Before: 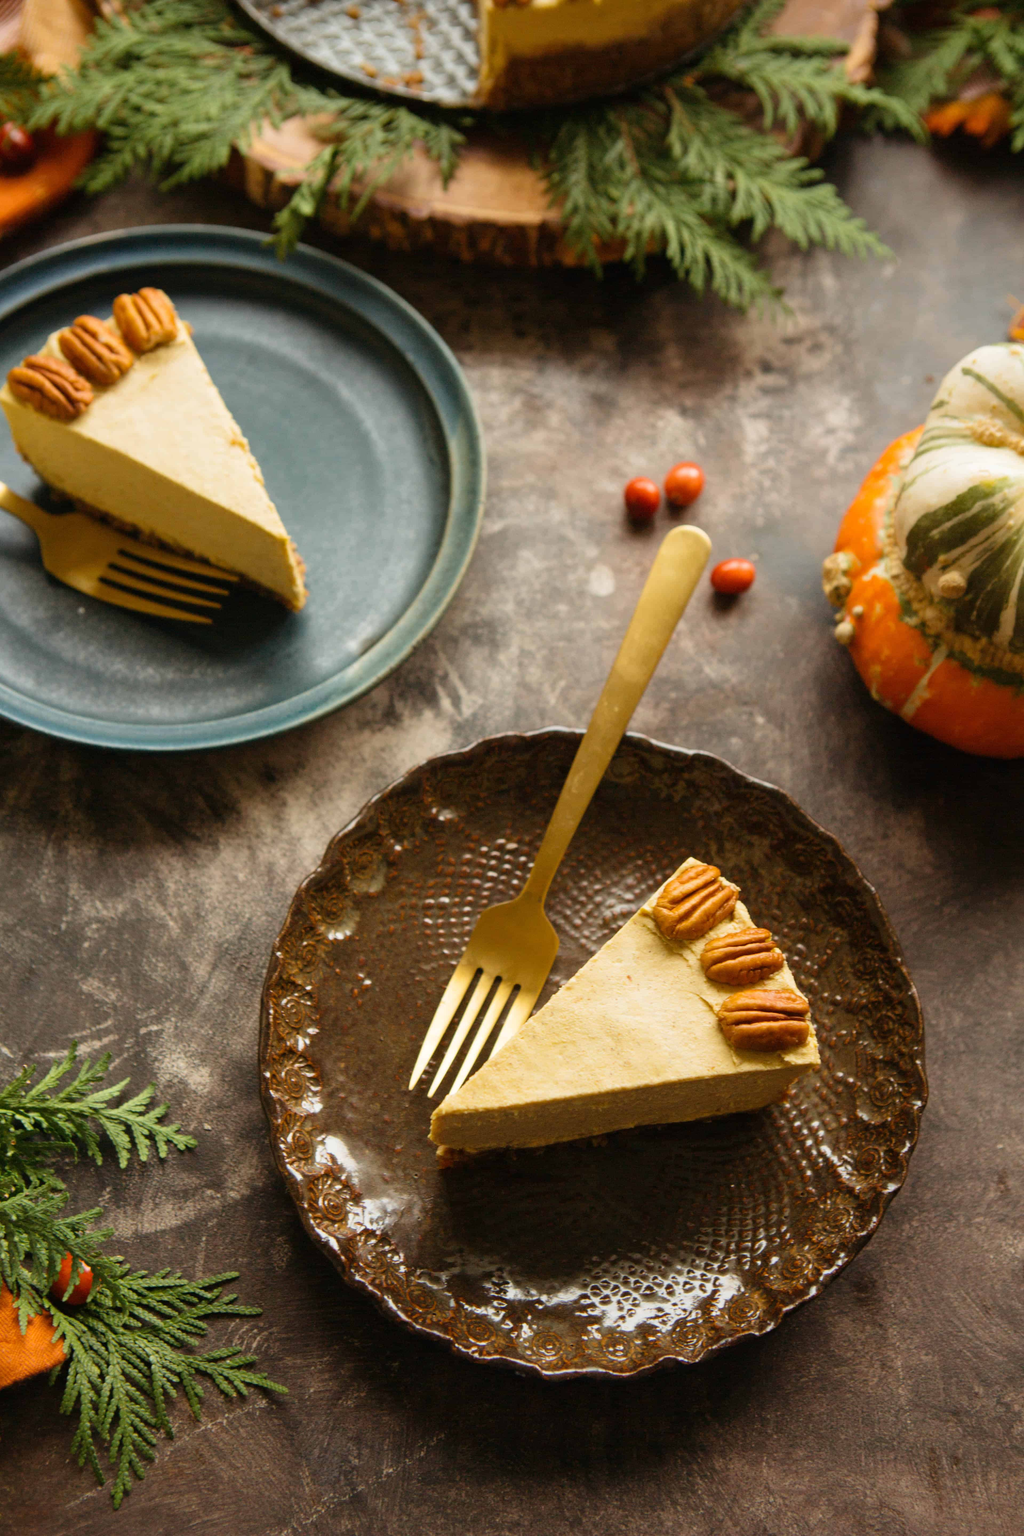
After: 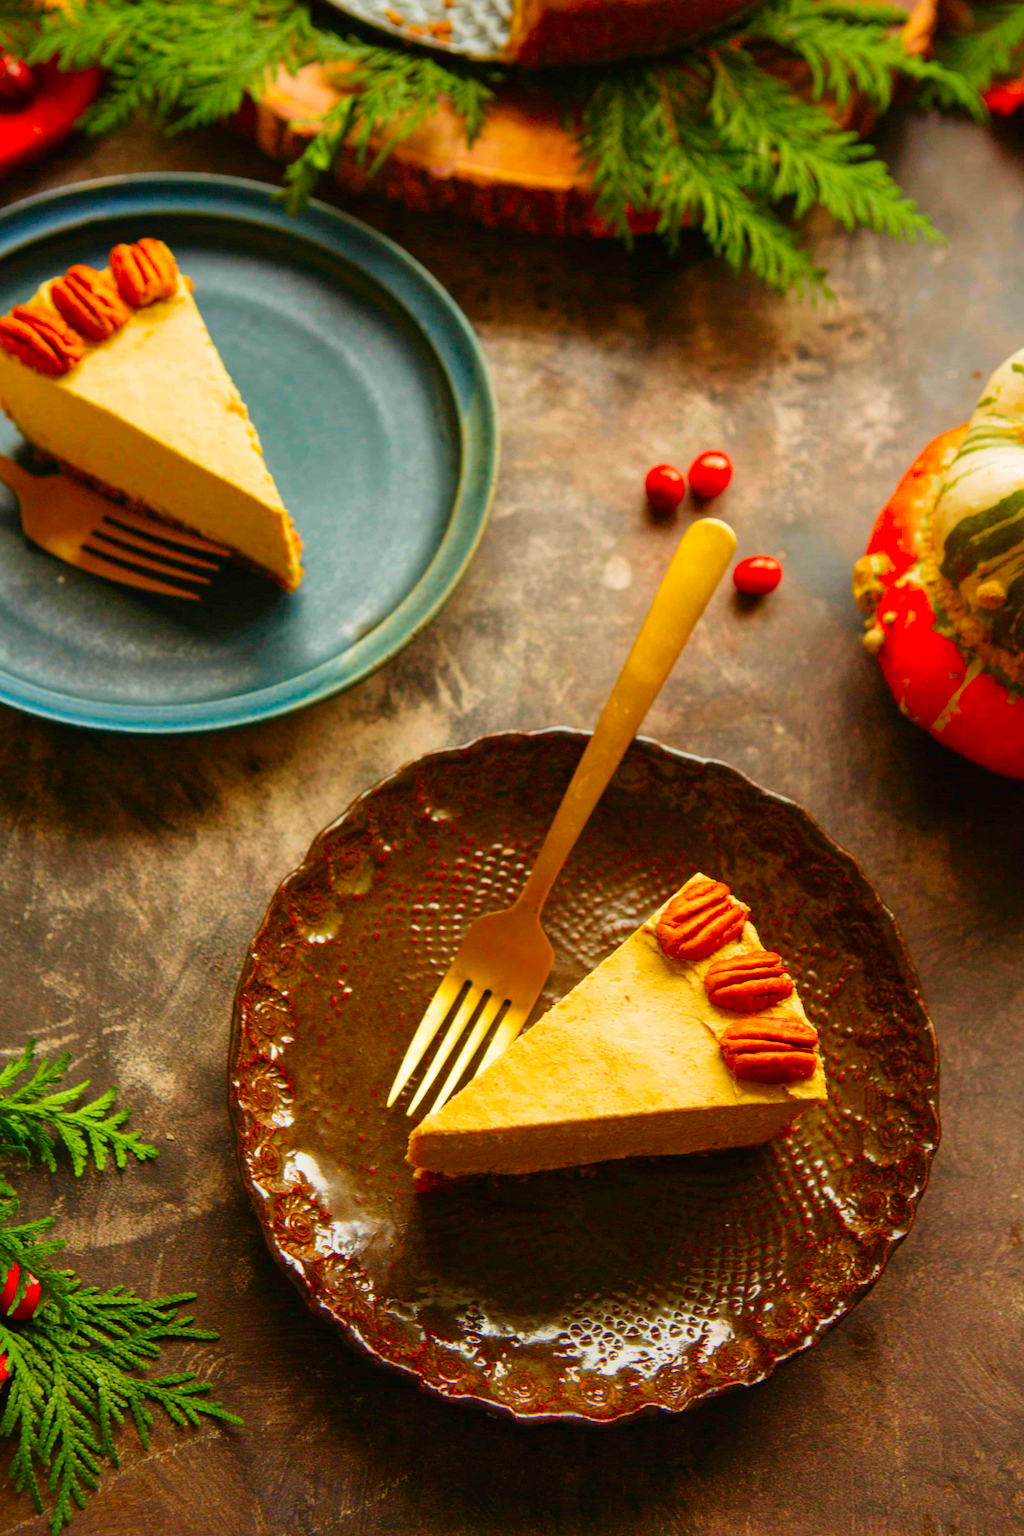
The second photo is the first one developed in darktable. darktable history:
crop and rotate: angle -2.63°
color correction: highlights b* 0.053, saturation 2.19
